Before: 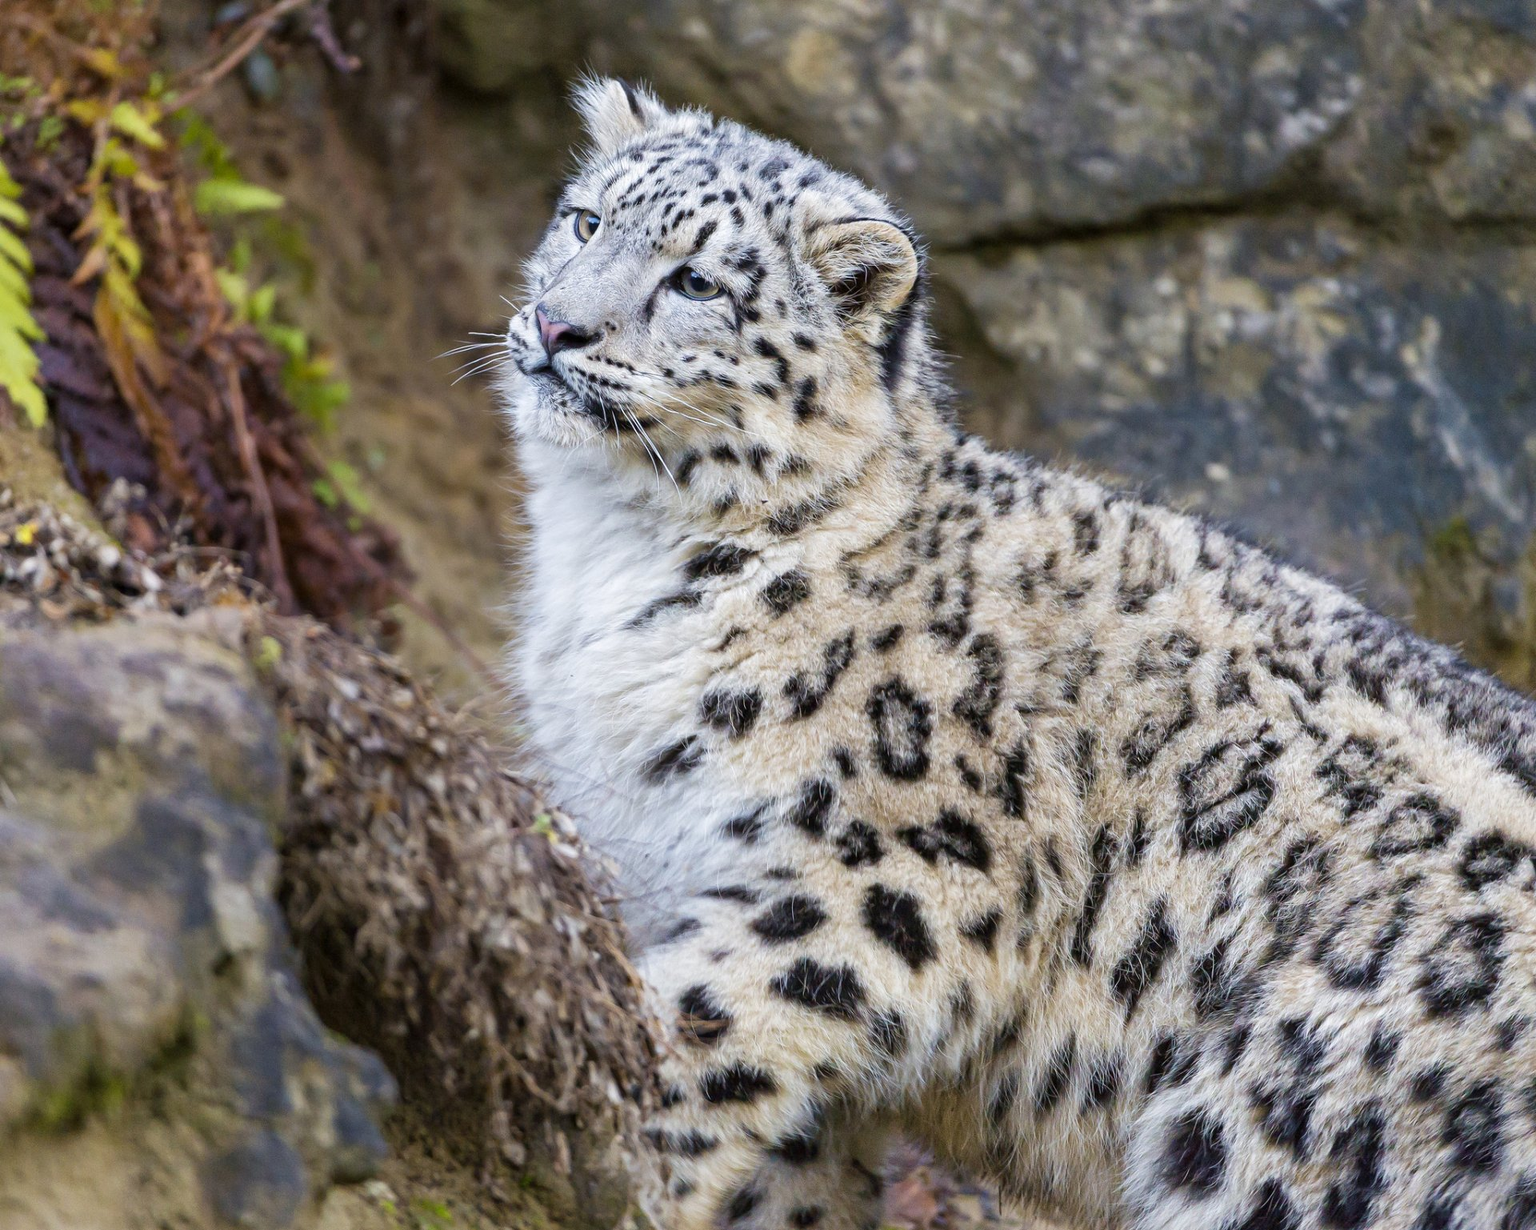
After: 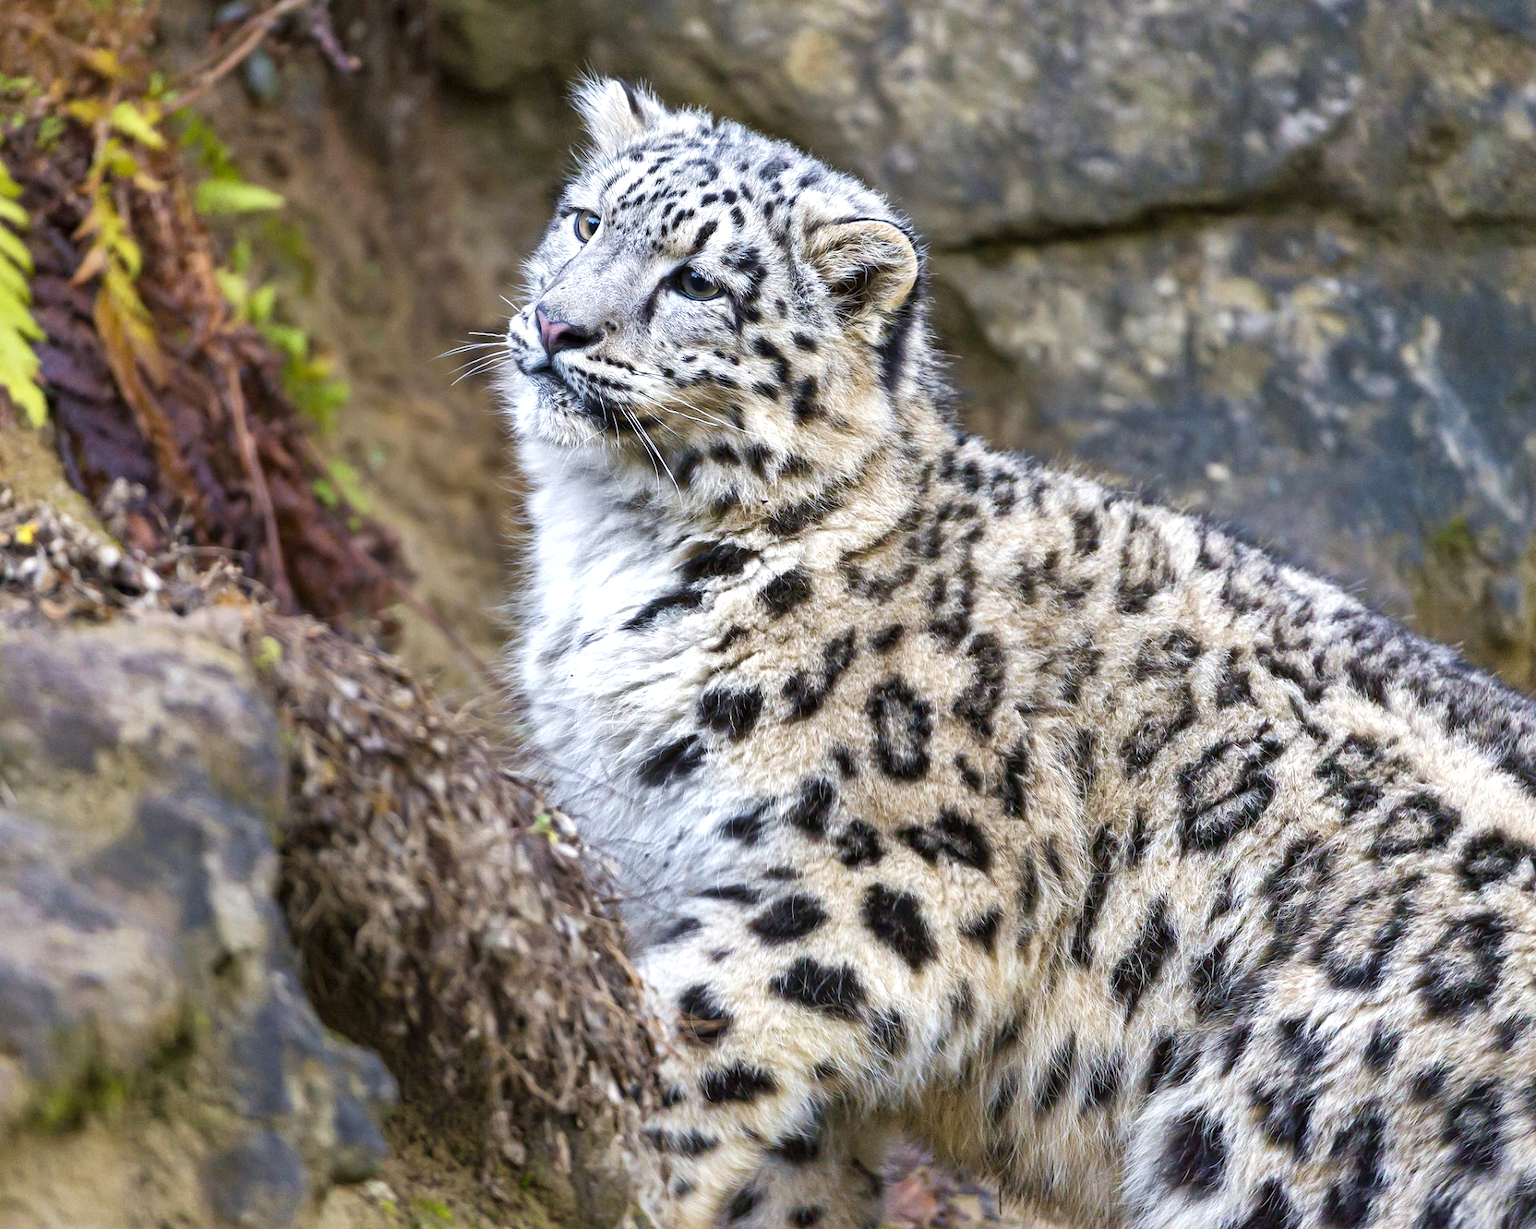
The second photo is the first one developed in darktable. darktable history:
shadows and highlights: shadows 24.21, highlights -76.78, soften with gaussian
exposure: exposure 0.408 EV, compensate highlight preservation false
tone equalizer: edges refinement/feathering 500, mask exposure compensation -1.57 EV, preserve details no
